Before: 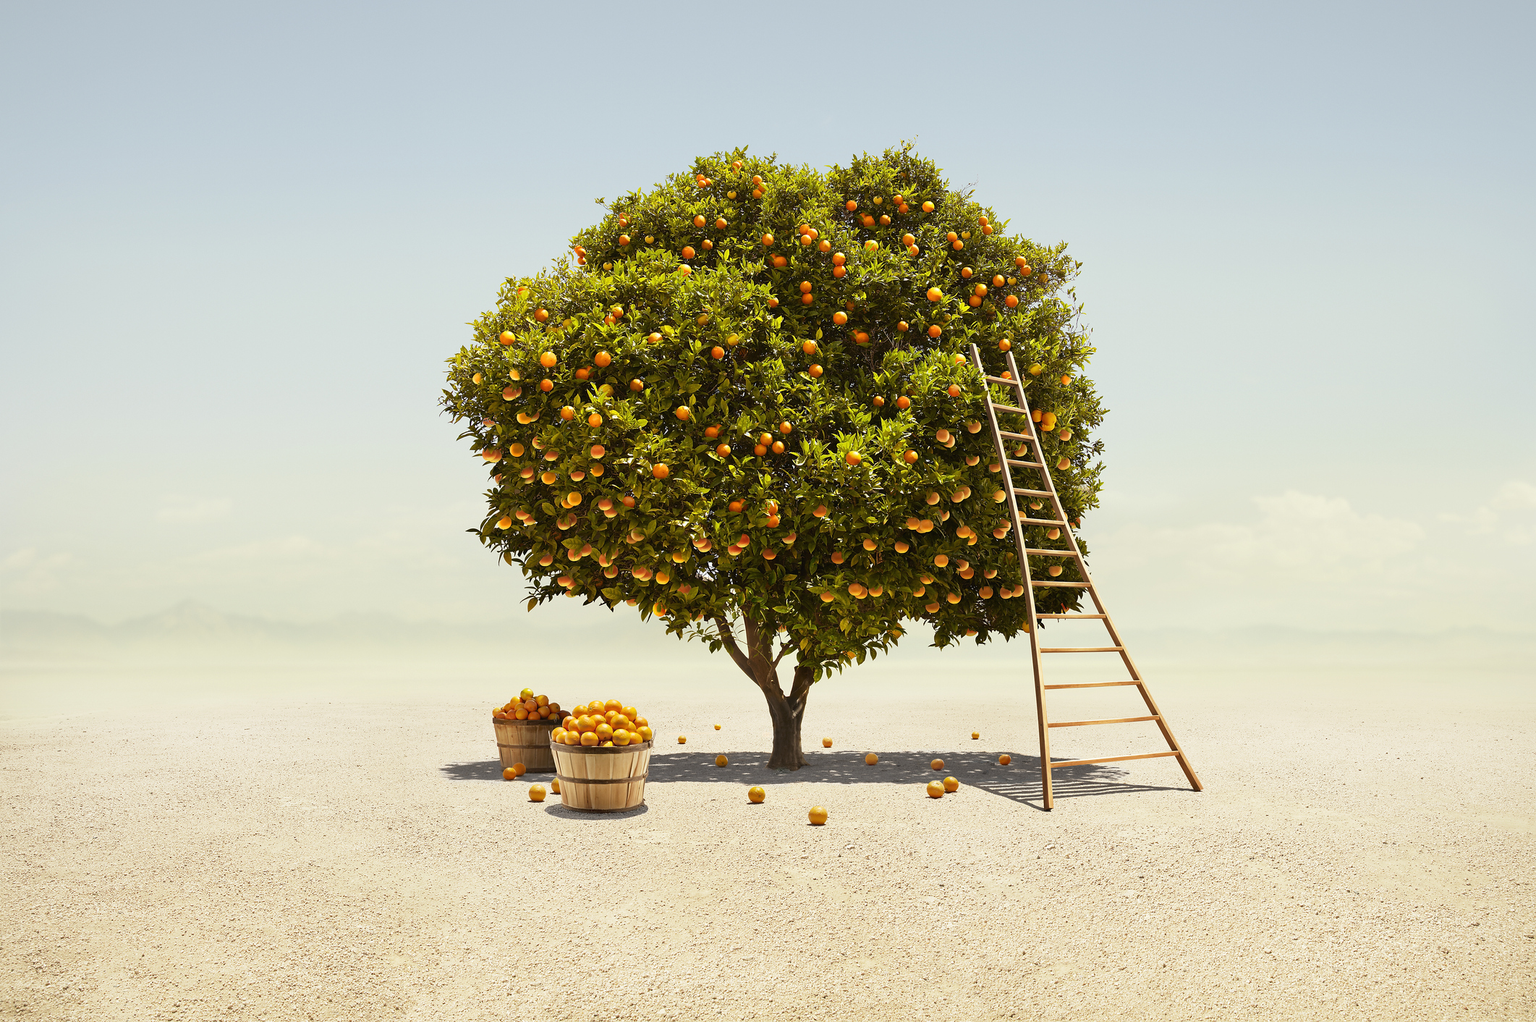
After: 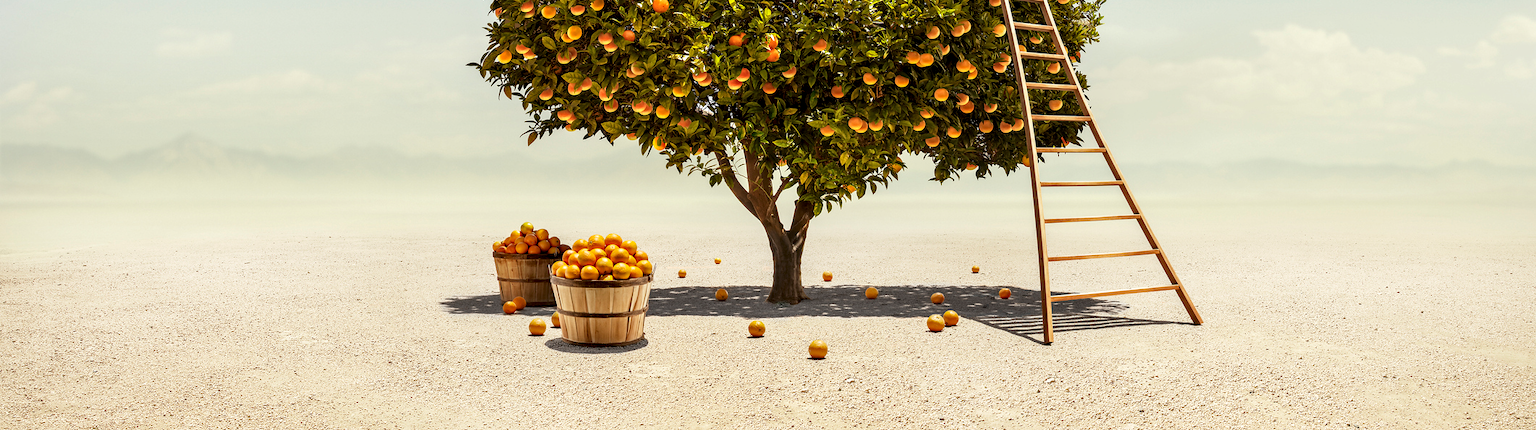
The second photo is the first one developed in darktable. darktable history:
crop: top 45.671%, bottom 12.156%
local contrast: detail 150%
